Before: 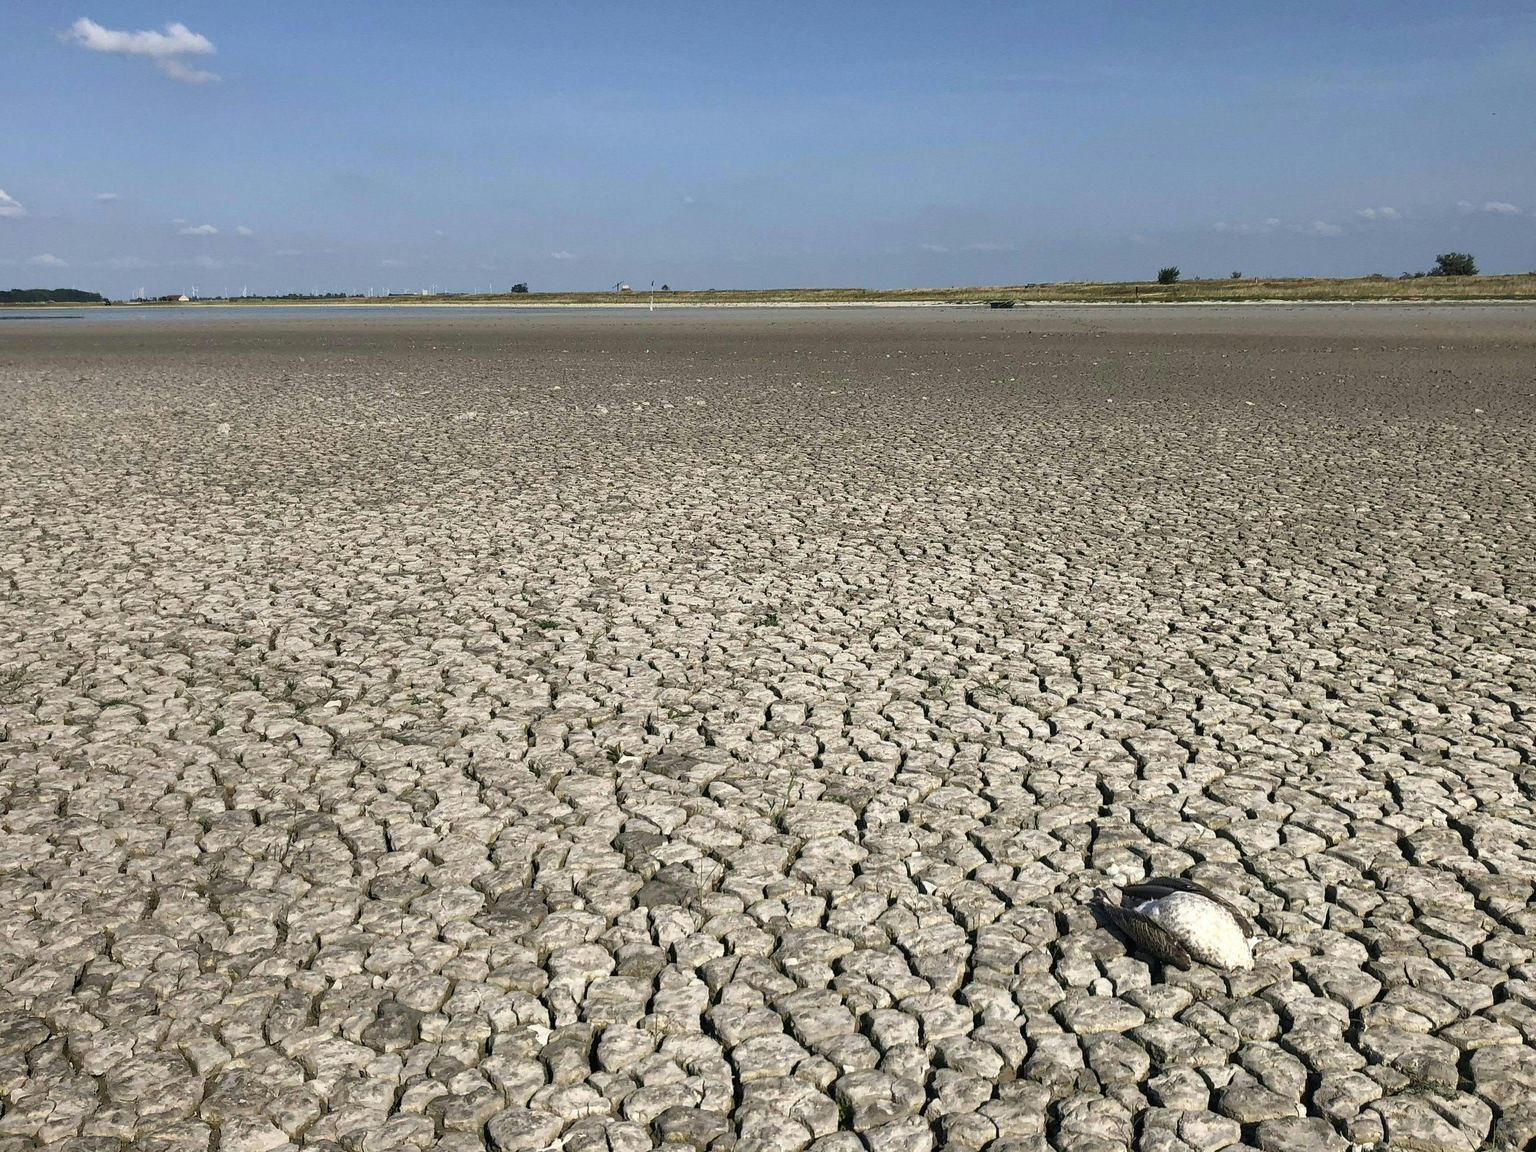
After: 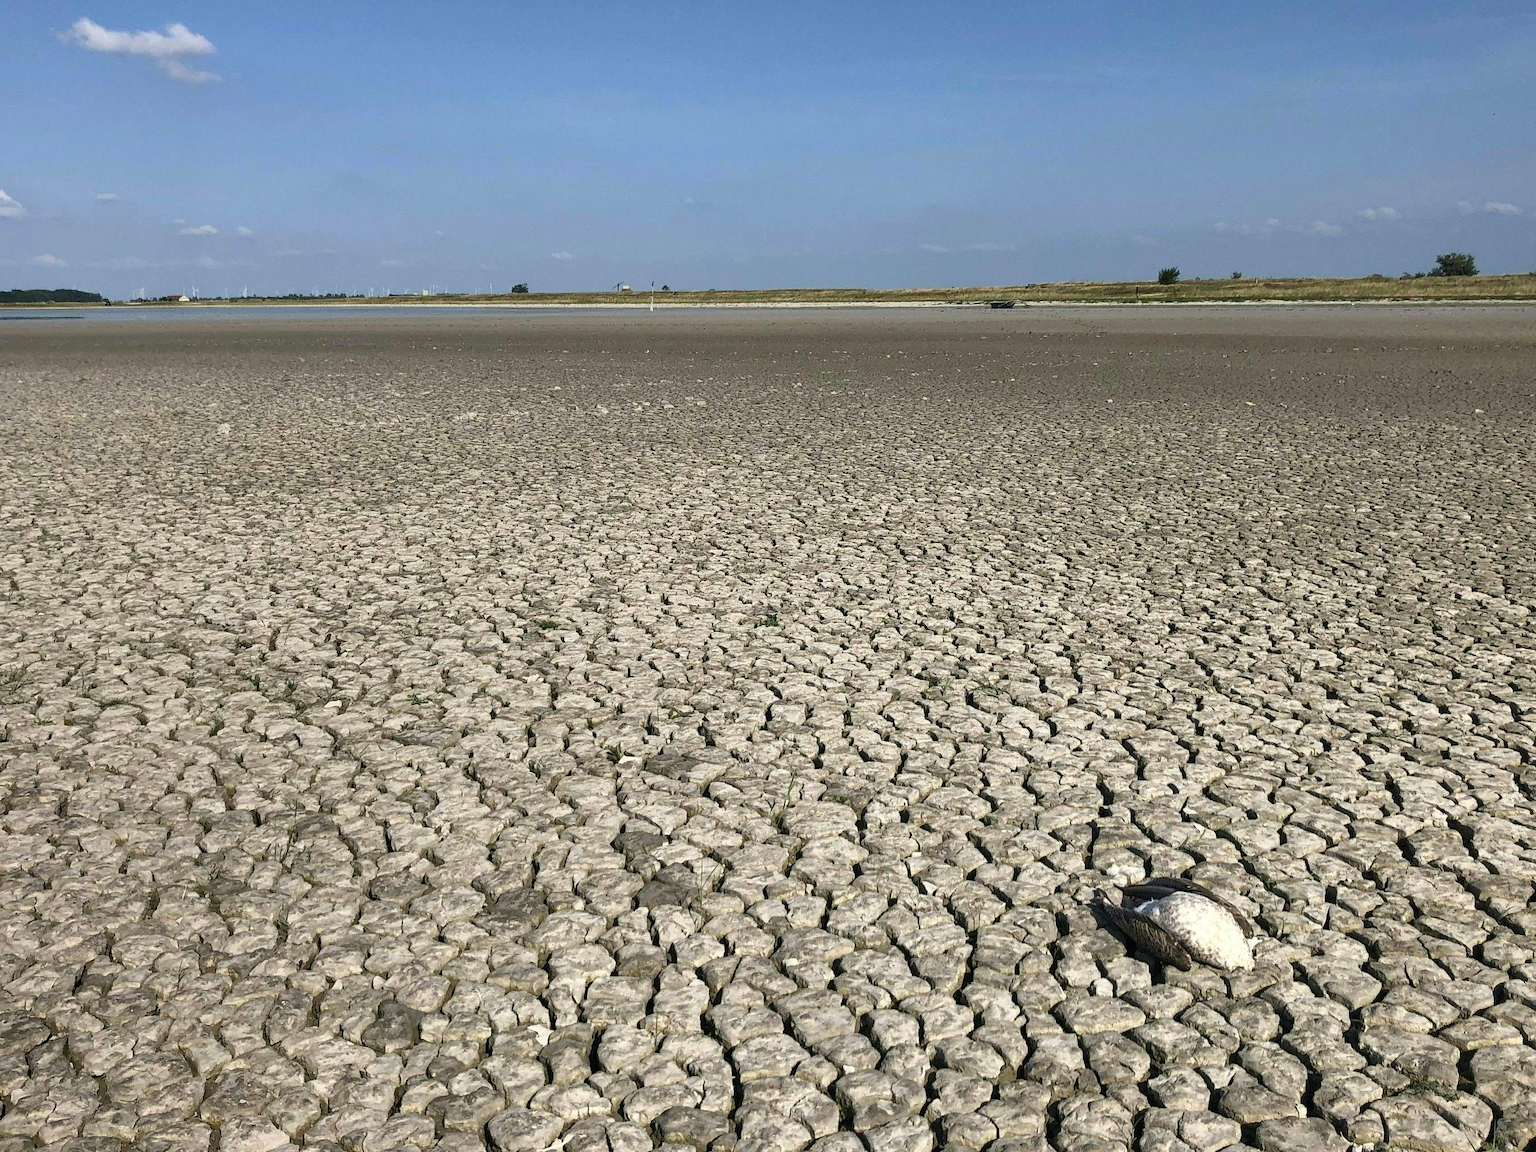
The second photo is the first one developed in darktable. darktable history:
contrast brightness saturation: contrast 0.04, saturation 0.16
color zones: curves: ch1 [(0, 0.469) (0.001, 0.469) (0.12, 0.446) (0.248, 0.469) (0.5, 0.5) (0.748, 0.5) (0.999, 0.469) (1, 0.469)]
